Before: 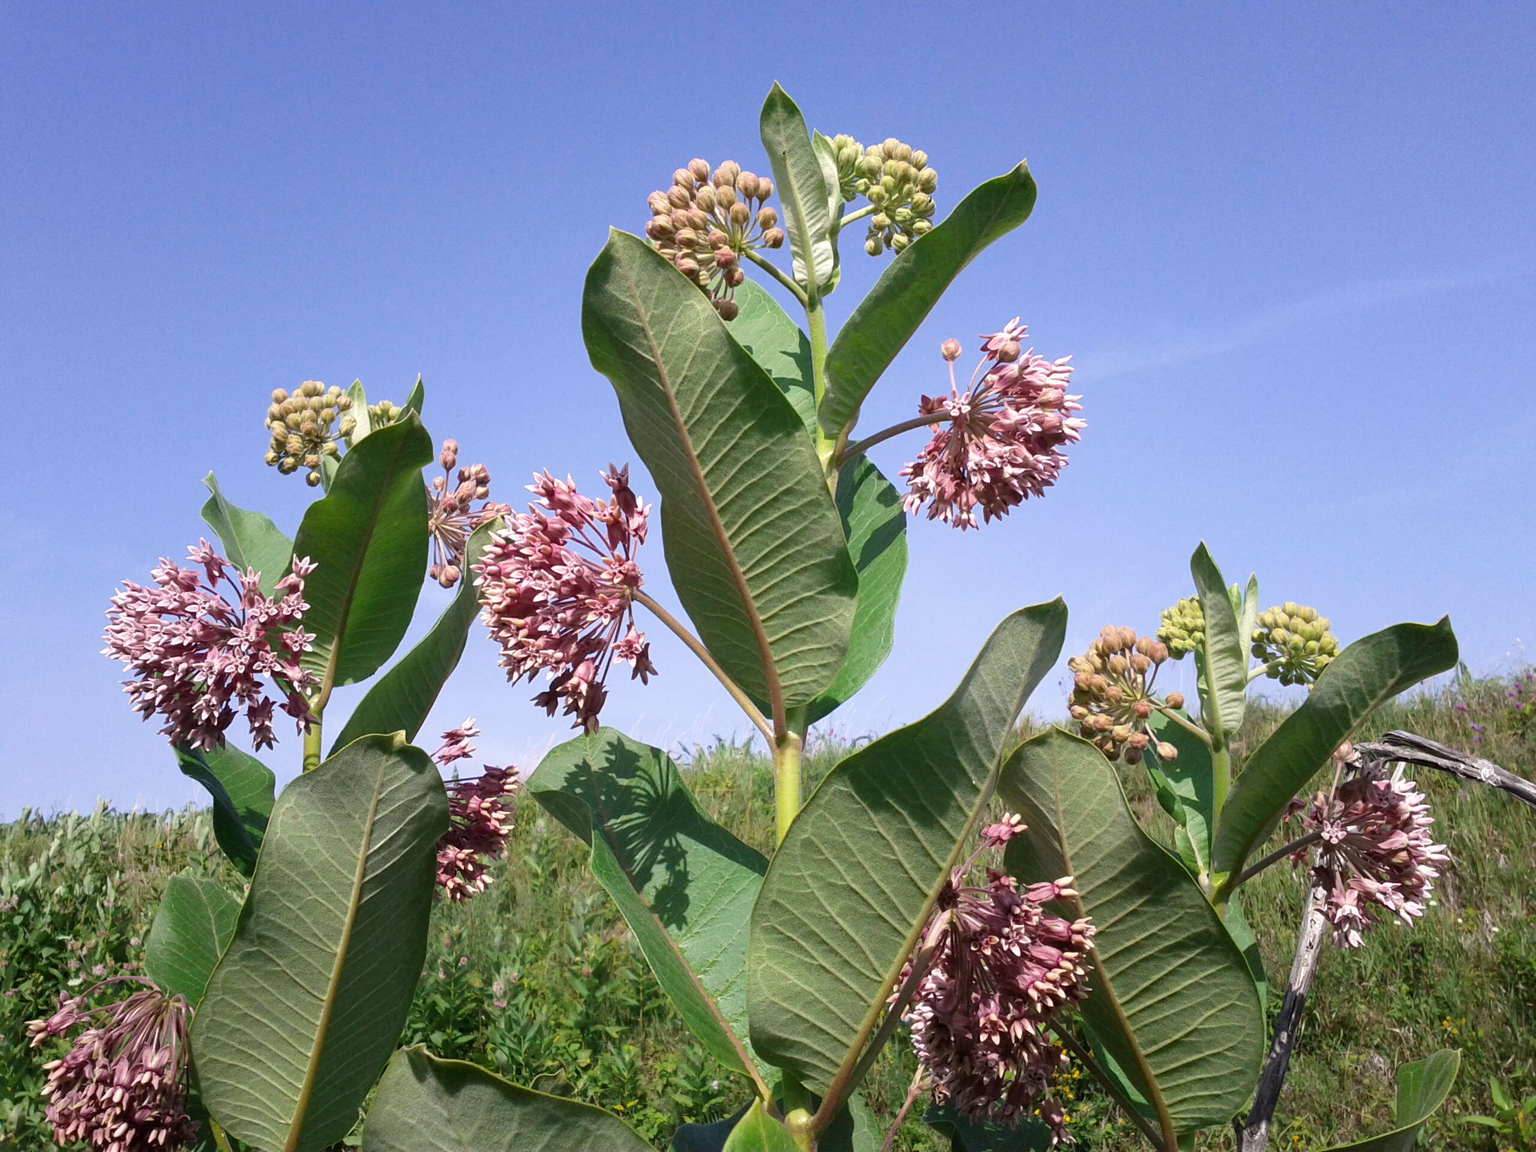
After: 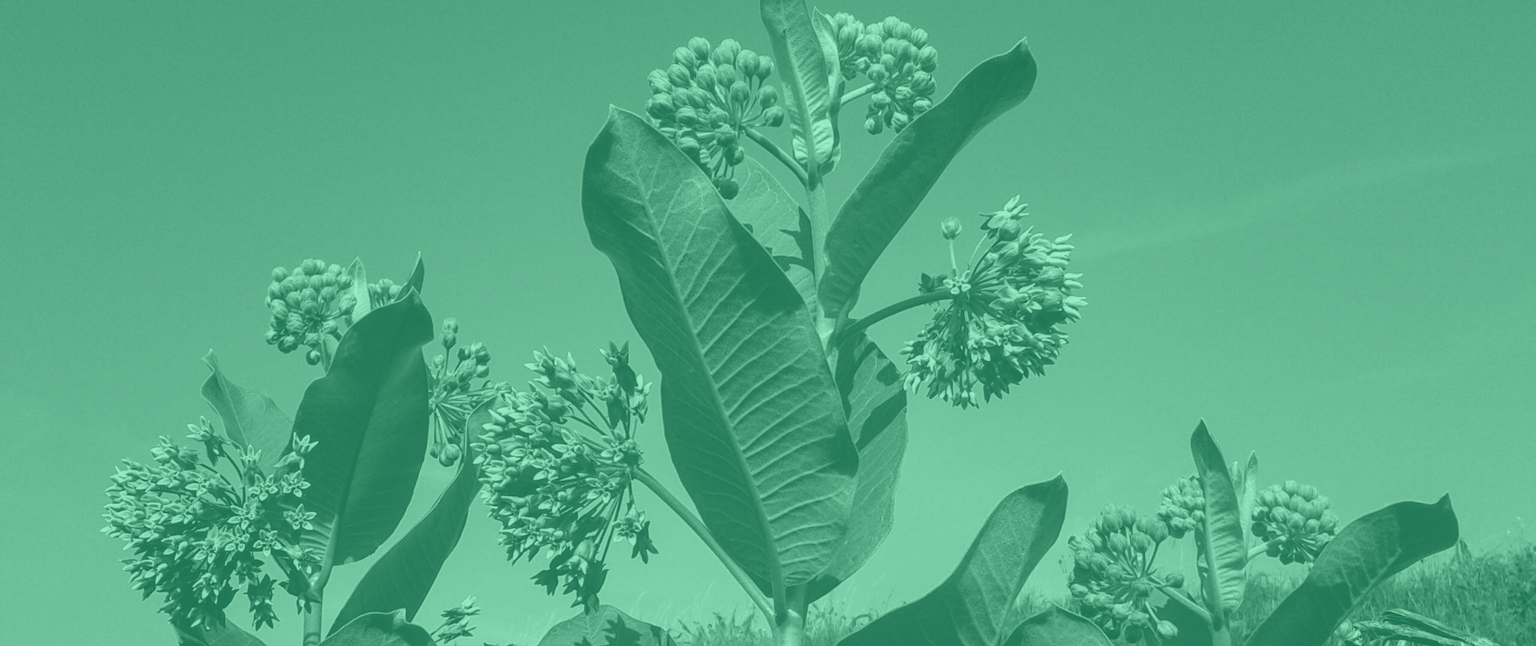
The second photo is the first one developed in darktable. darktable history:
local contrast: detail 130%
colorize: hue 147.6°, saturation 65%, lightness 21.64%
rgb curve: curves: ch0 [(0, 0.186) (0.314, 0.284) (0.775, 0.708) (1, 1)], compensate middle gray true, preserve colors none
crop and rotate: top 10.605%, bottom 33.274%
